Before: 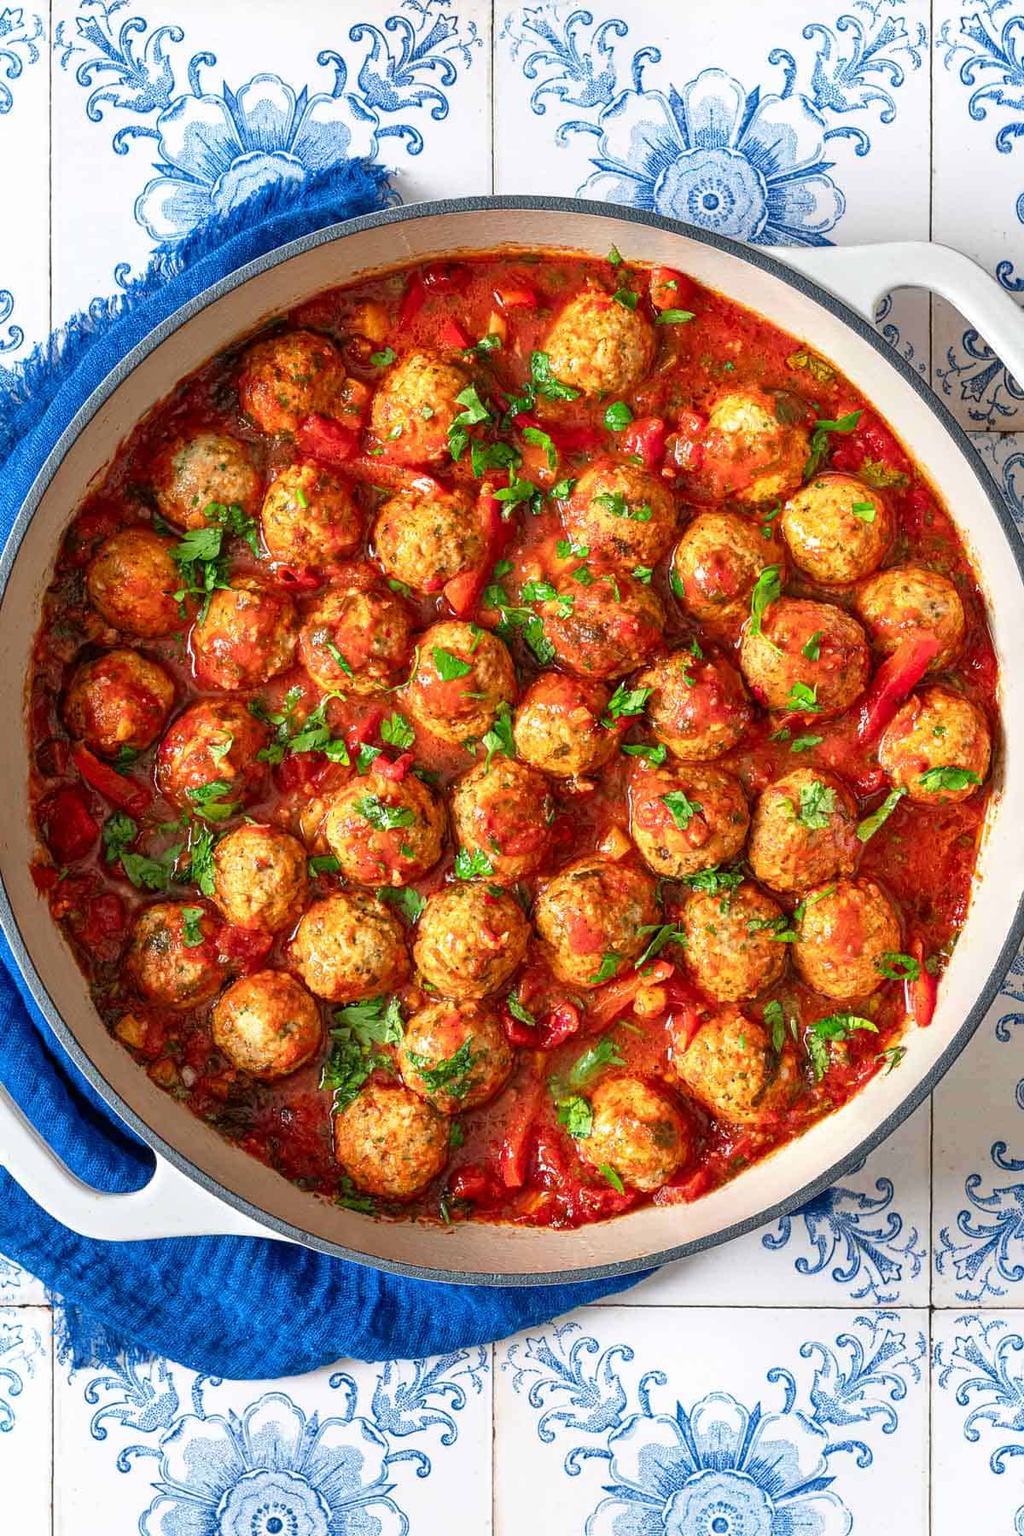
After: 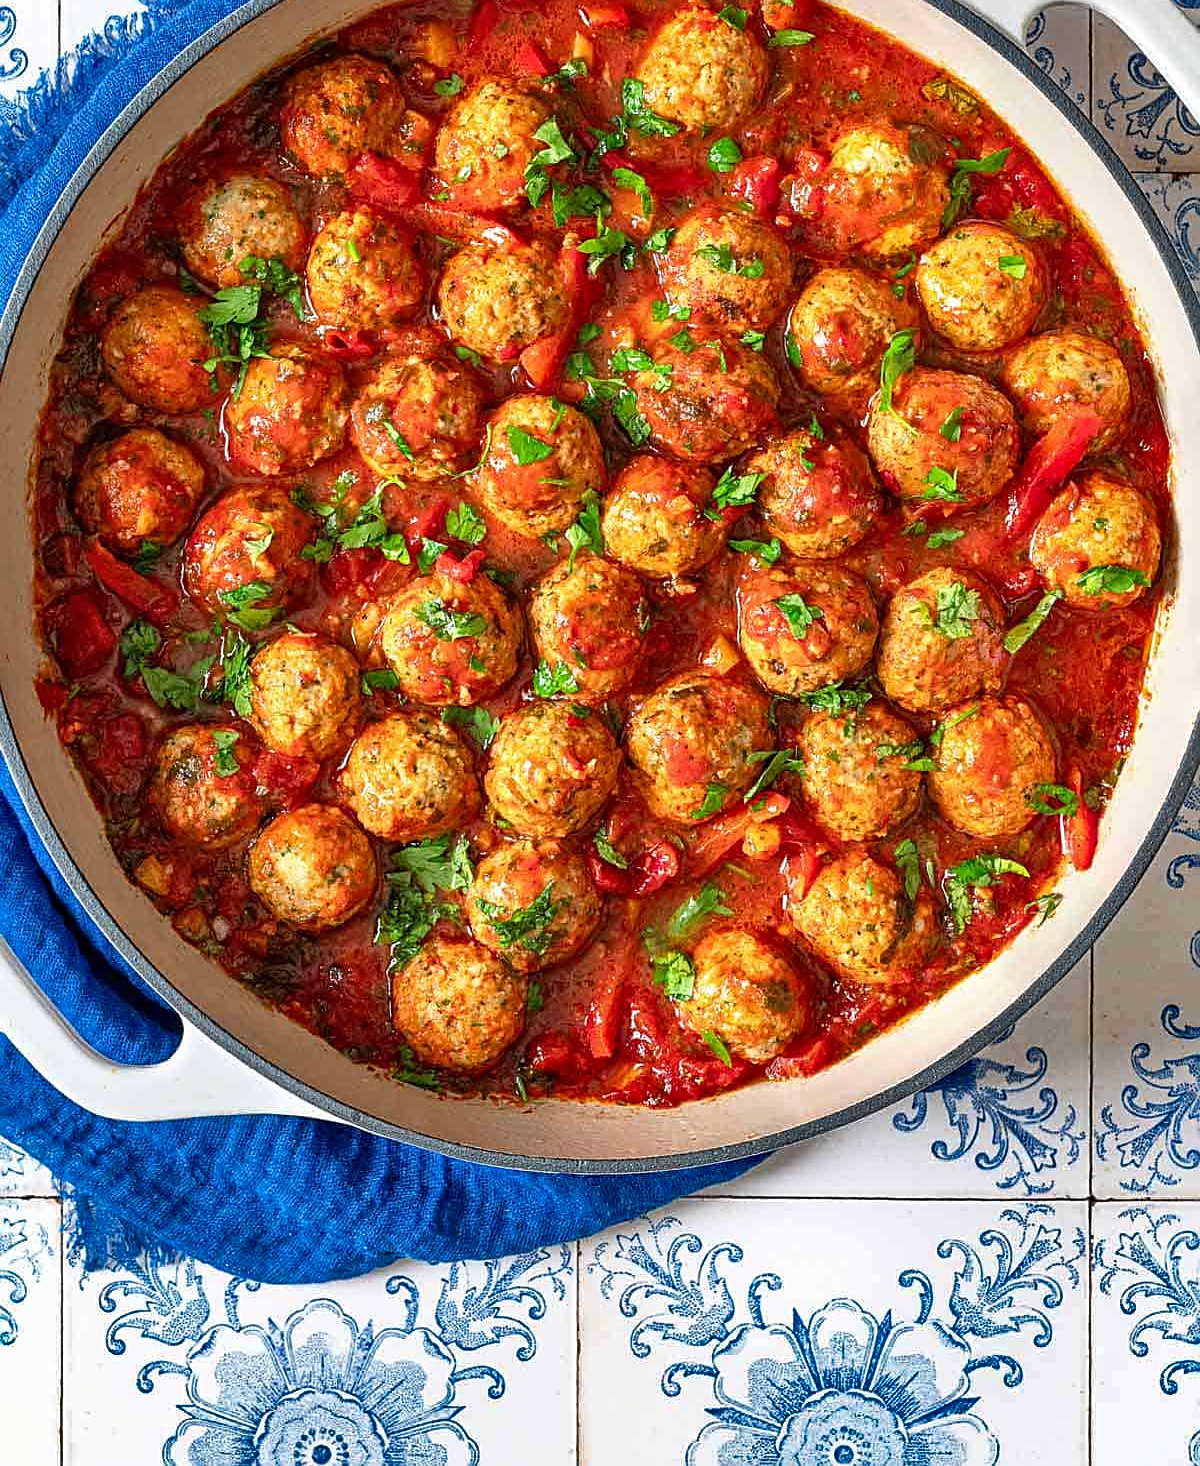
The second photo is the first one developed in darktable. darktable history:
crop and rotate: top 18.51%
shadows and highlights: soften with gaussian
sharpen: on, module defaults
haze removal: compatibility mode true, adaptive false
